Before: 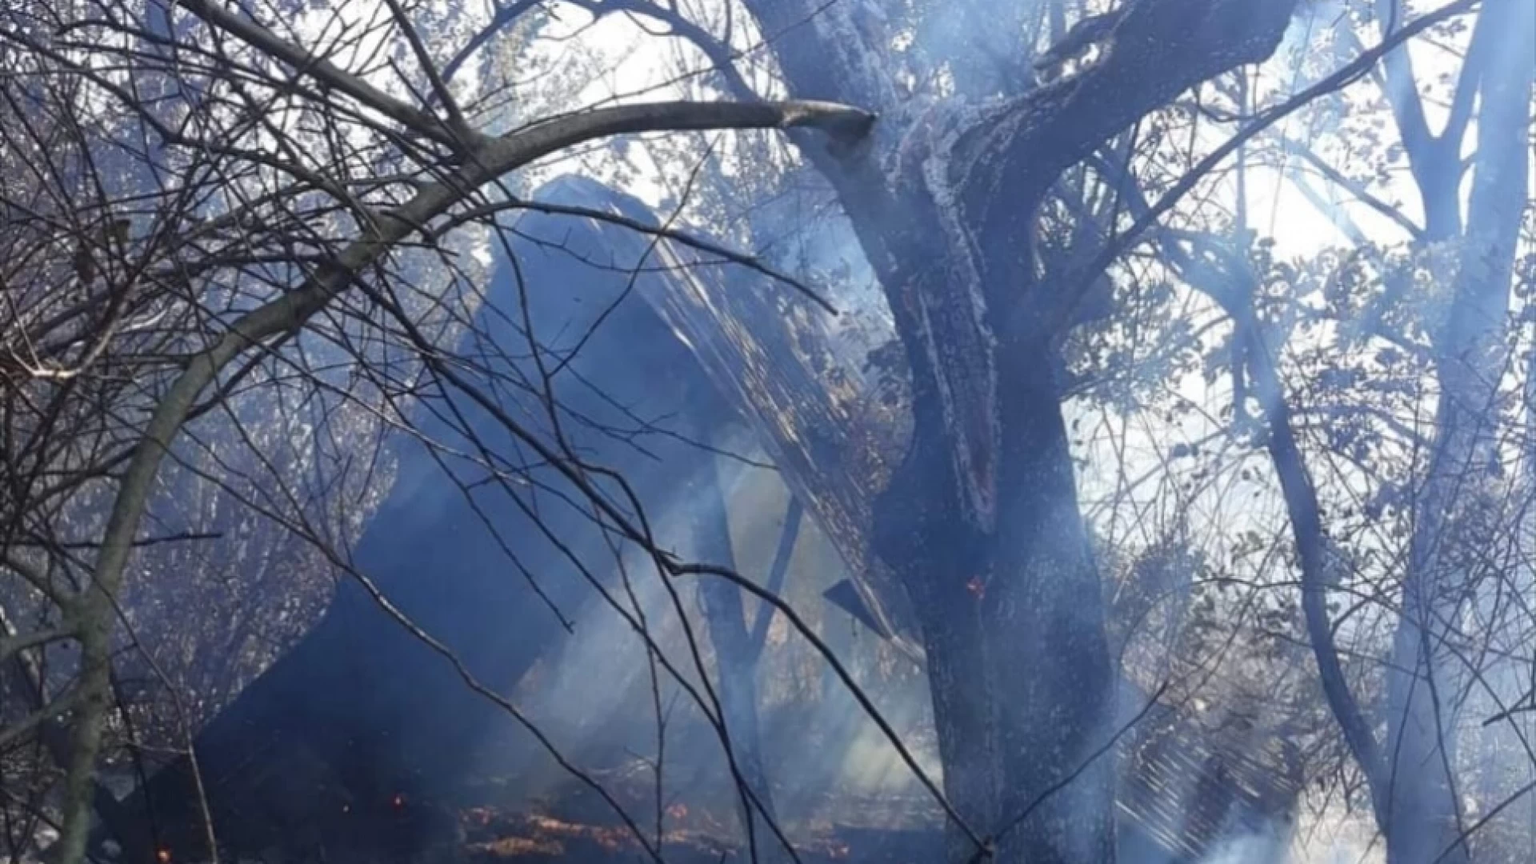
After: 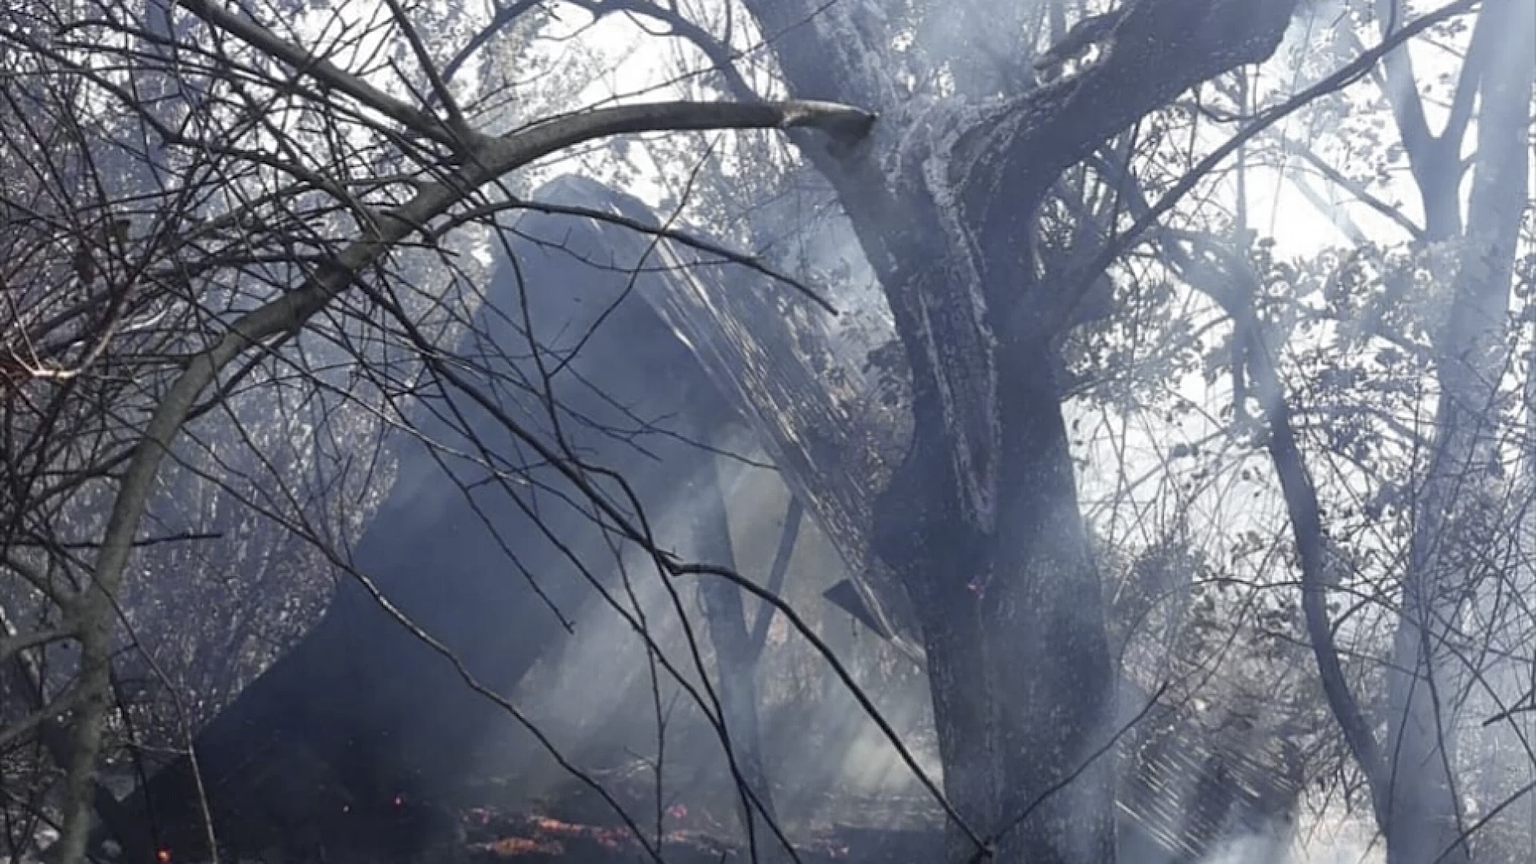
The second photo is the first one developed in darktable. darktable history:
color zones: curves: ch0 [(0, 0.48) (0.209, 0.398) (0.305, 0.332) (0.429, 0.493) (0.571, 0.5) (0.714, 0.5) (0.857, 0.5) (1, 0.48)]; ch1 [(0, 0.736) (0.143, 0.625) (0.225, 0.371) (0.429, 0.256) (0.571, 0.241) (0.714, 0.213) (0.857, 0.48) (1, 0.736)]; ch2 [(0, 0.448) (0.143, 0.498) (0.286, 0.5) (0.429, 0.5) (0.571, 0.5) (0.714, 0.5) (0.857, 0.5) (1, 0.448)]
sharpen: amount 0.478
